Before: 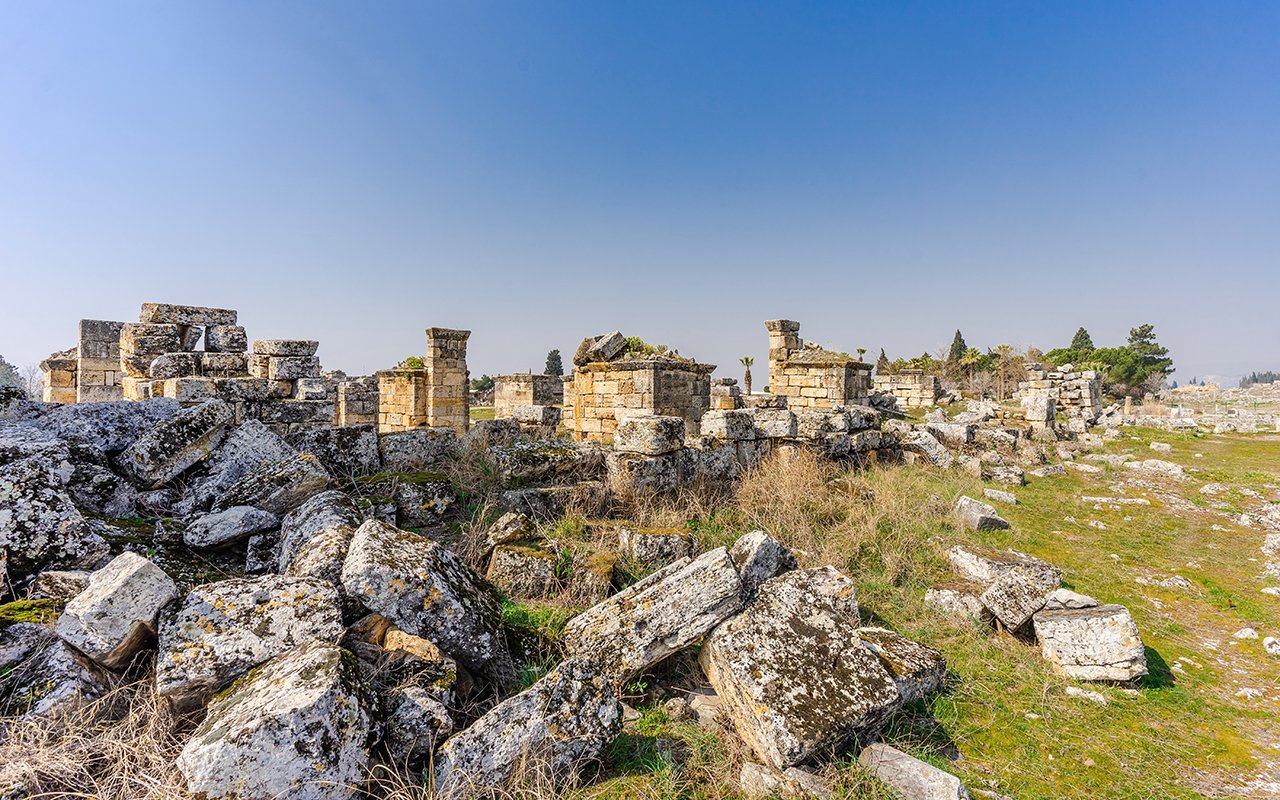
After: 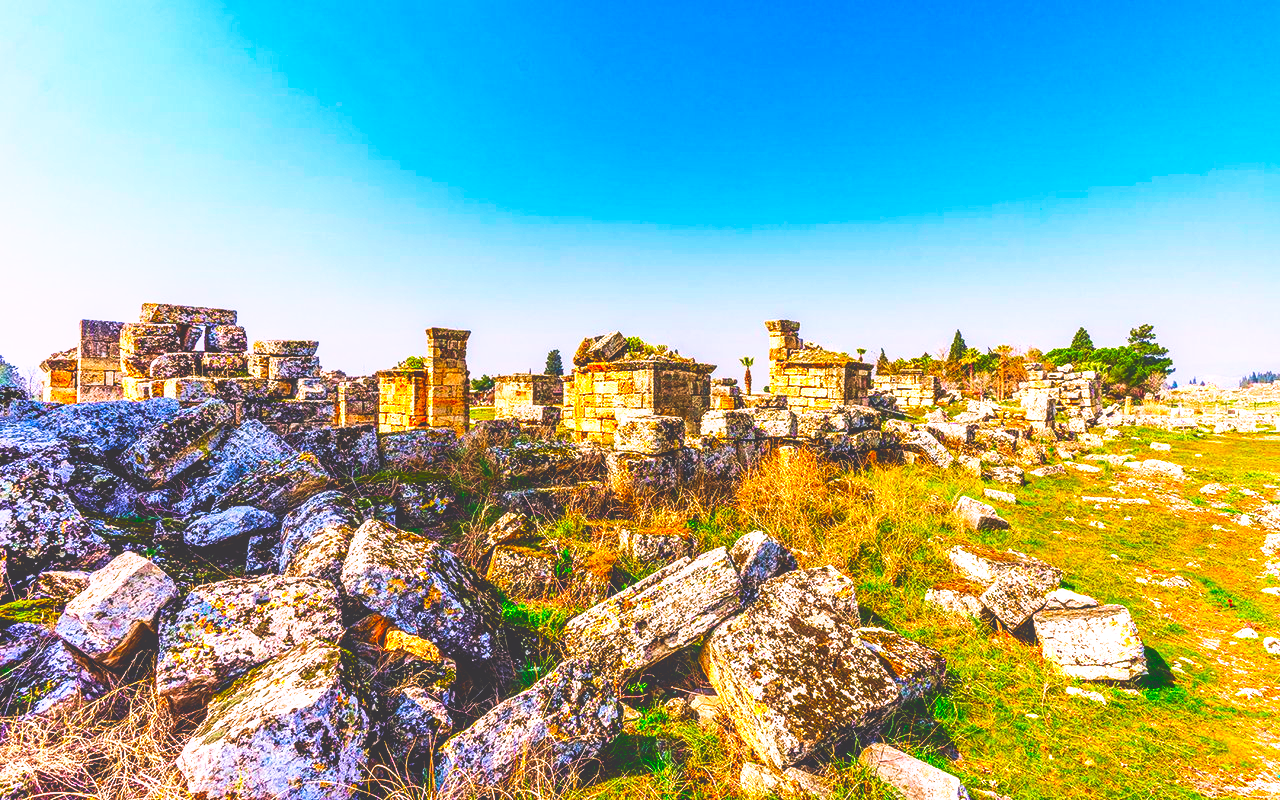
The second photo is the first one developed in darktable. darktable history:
color correction: highlights a* 1.59, highlights b* -1.7, saturation 2.48
exposure: black level correction 0.007, exposure 0.159 EV, compensate highlight preservation false
velvia: strength 75%
base curve: curves: ch0 [(0, 0.036) (0.007, 0.037) (0.604, 0.887) (1, 1)], preserve colors none
local contrast: on, module defaults
